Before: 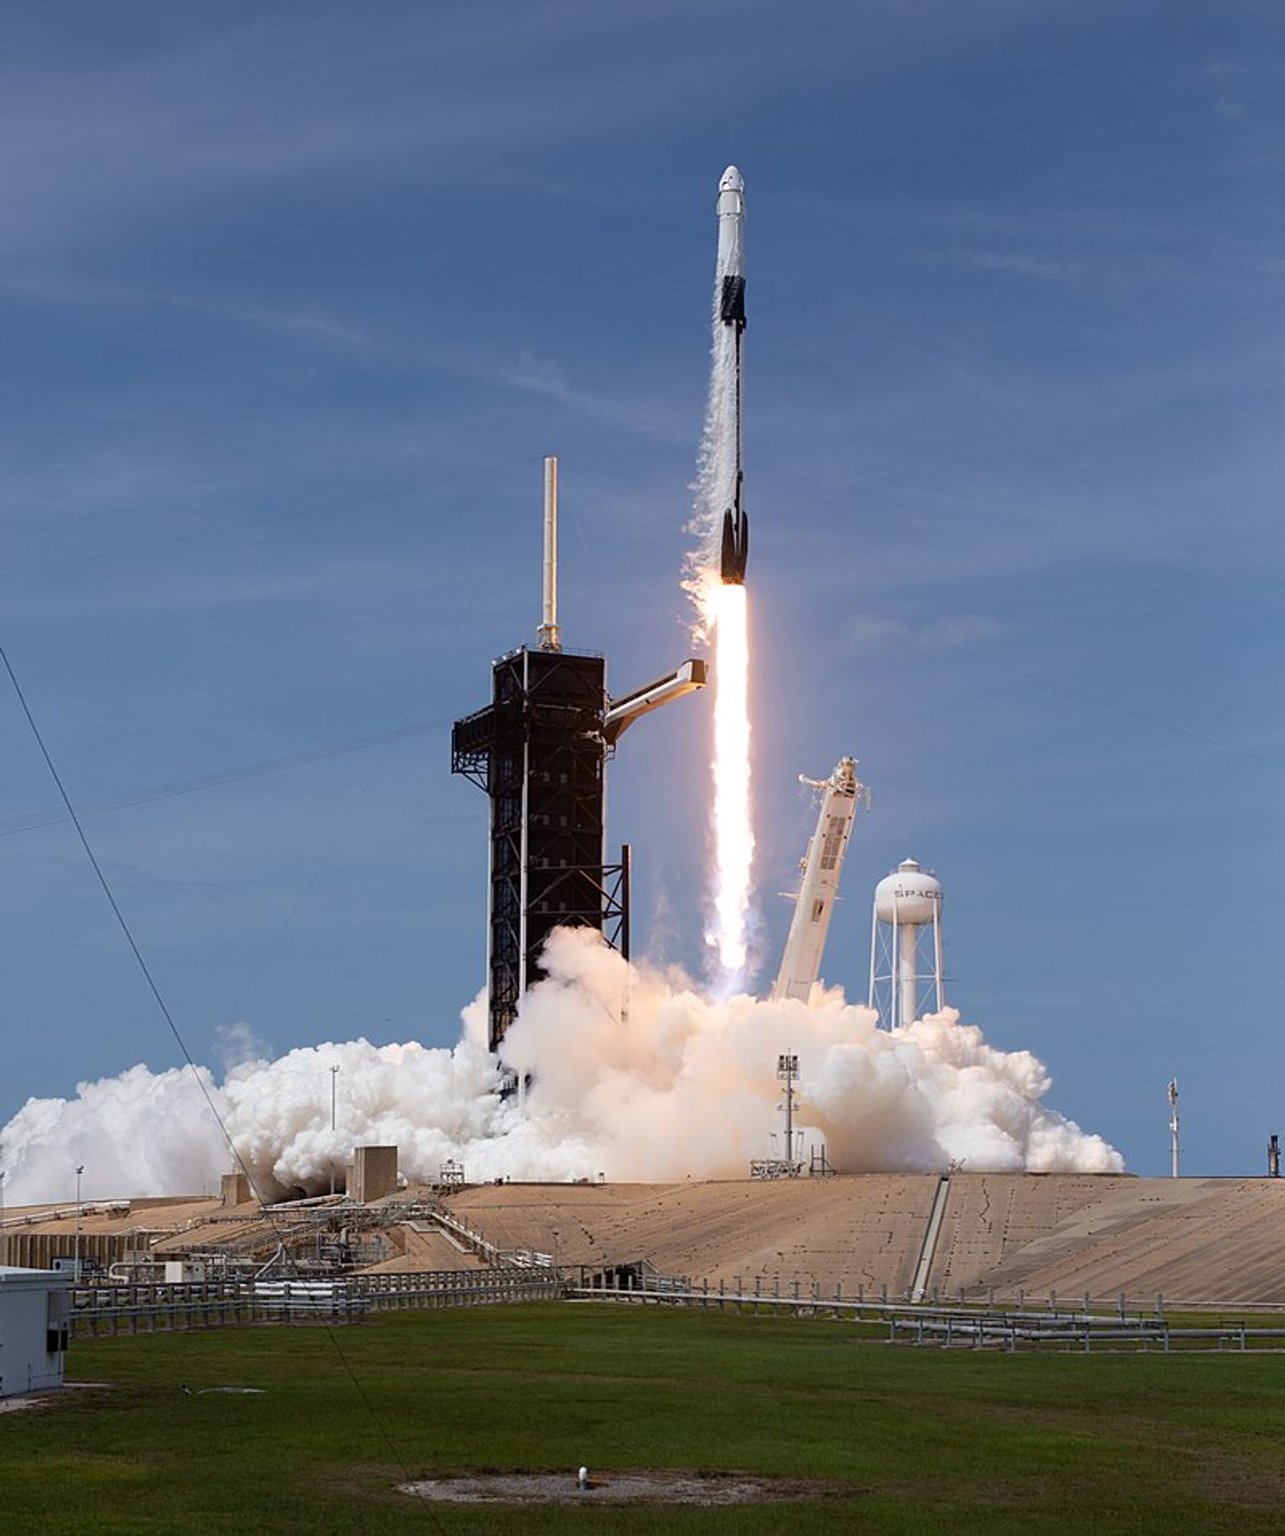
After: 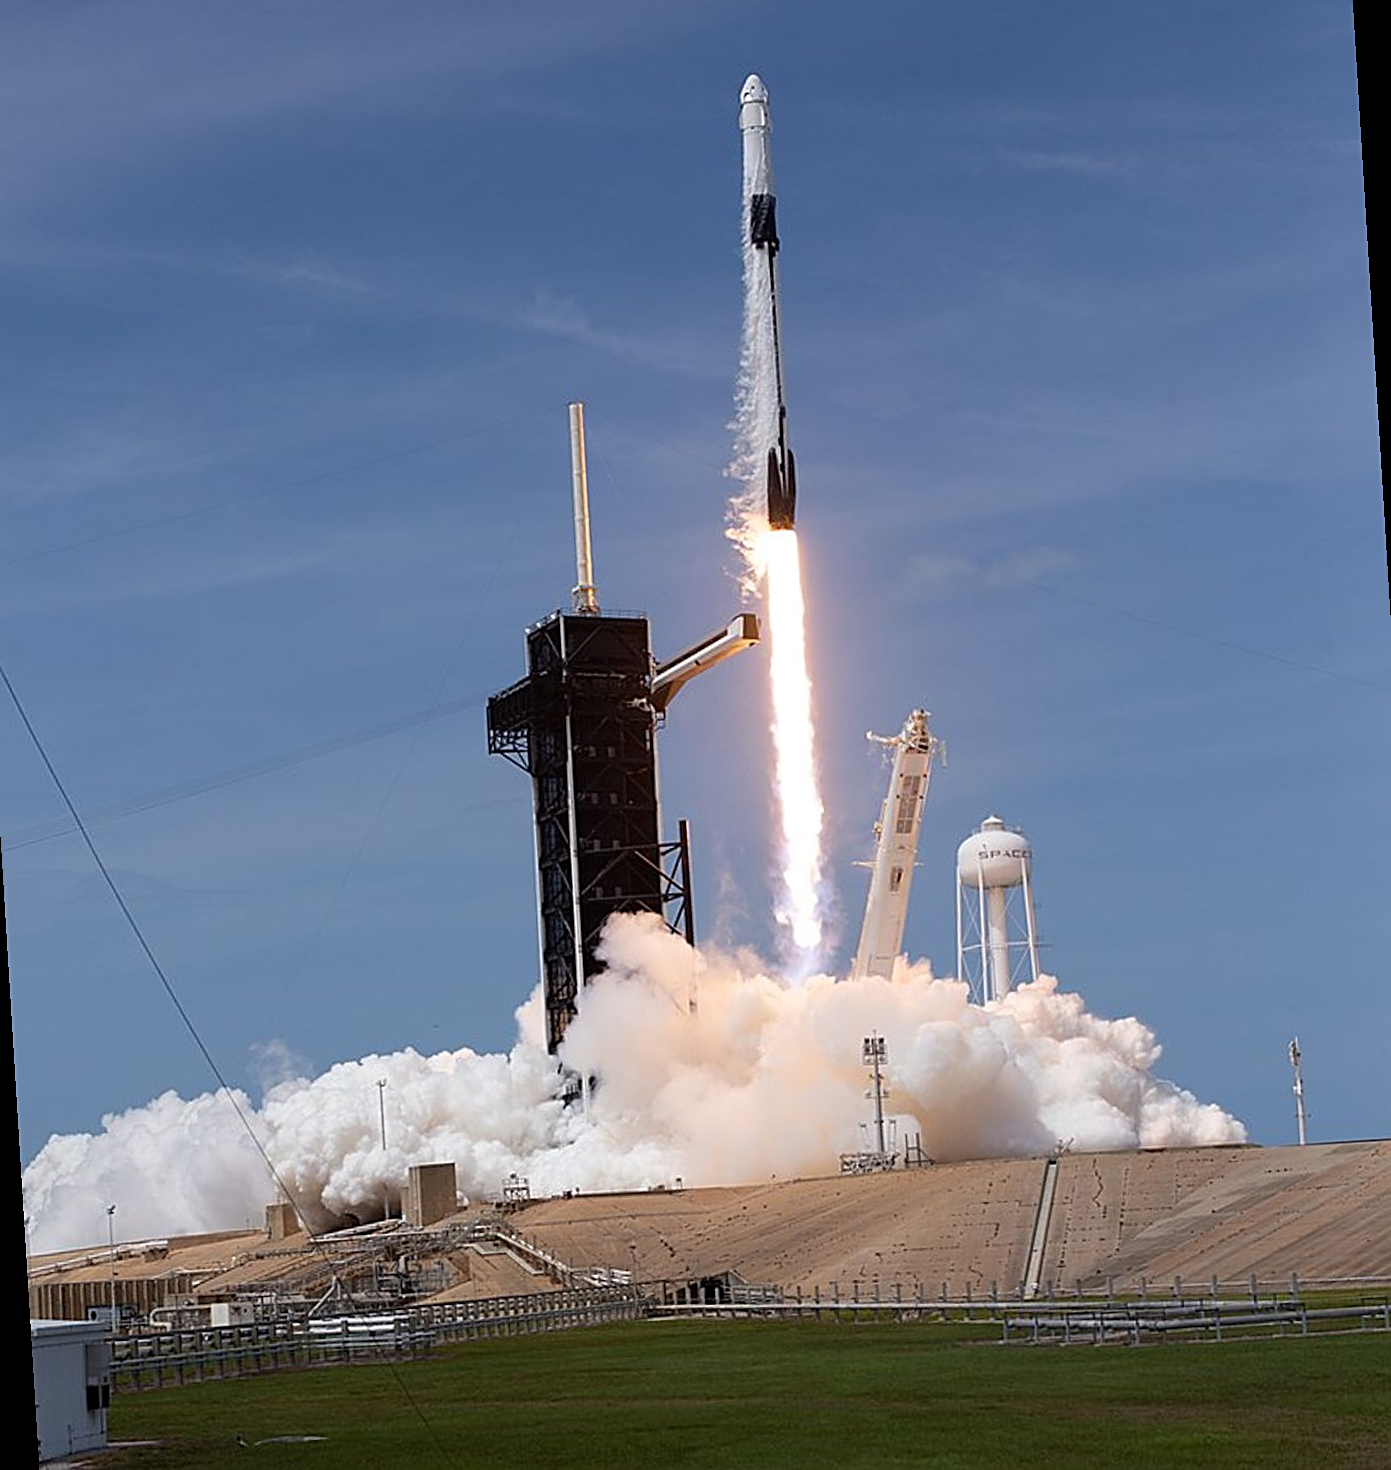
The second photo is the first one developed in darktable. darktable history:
sharpen: on, module defaults
rotate and perspective: rotation -3.52°, crop left 0.036, crop right 0.964, crop top 0.081, crop bottom 0.919
